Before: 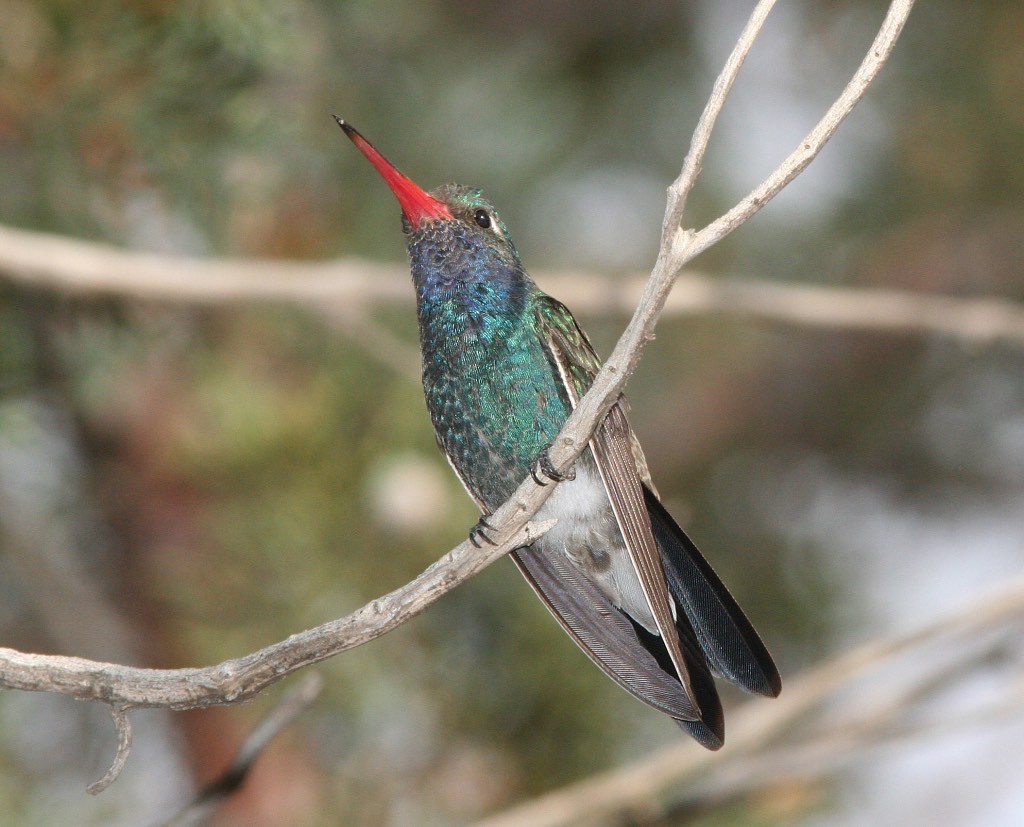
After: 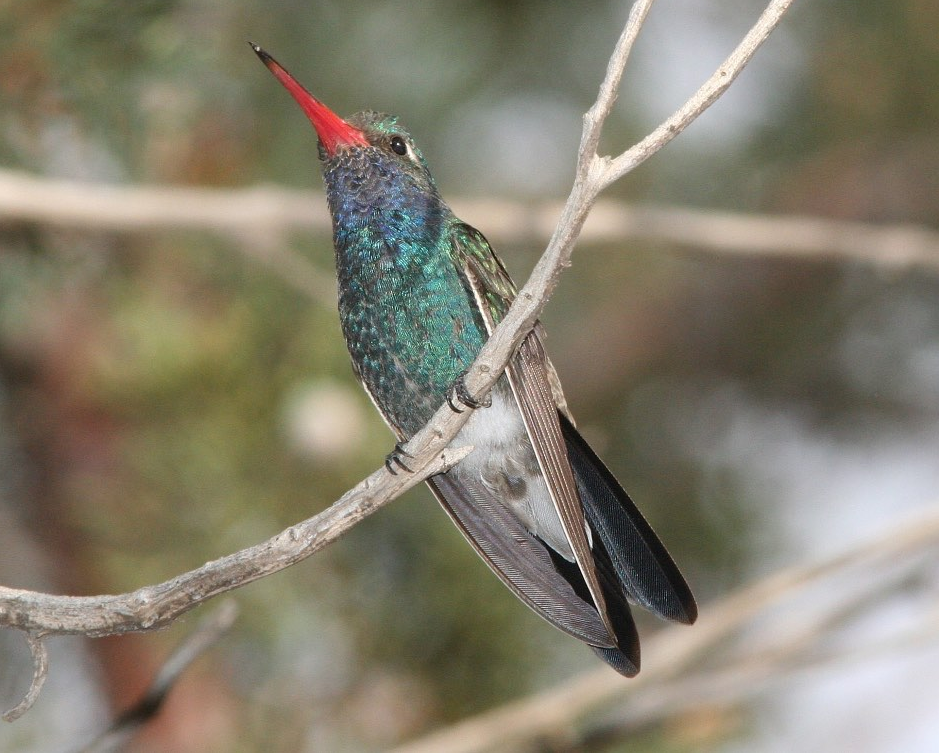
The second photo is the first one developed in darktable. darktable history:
crop and rotate: left 8.274%, top 8.898%
shadows and highlights: radius 93.03, shadows -15.67, white point adjustment 0.297, highlights 33.22, compress 48.68%, soften with gaussian
